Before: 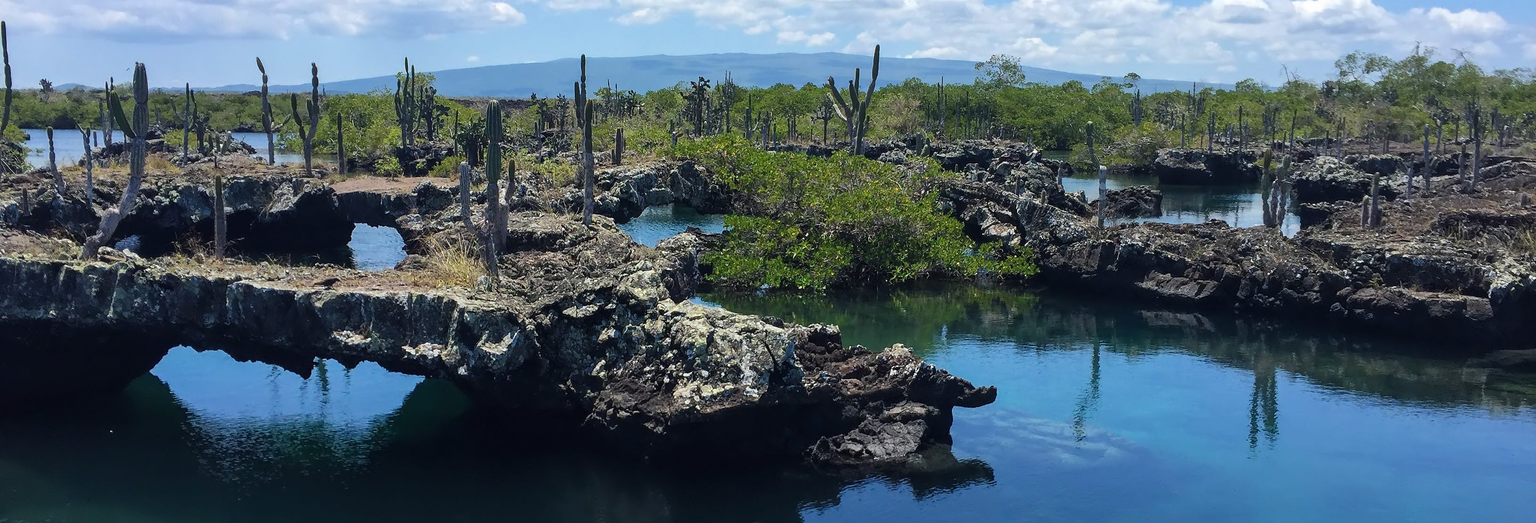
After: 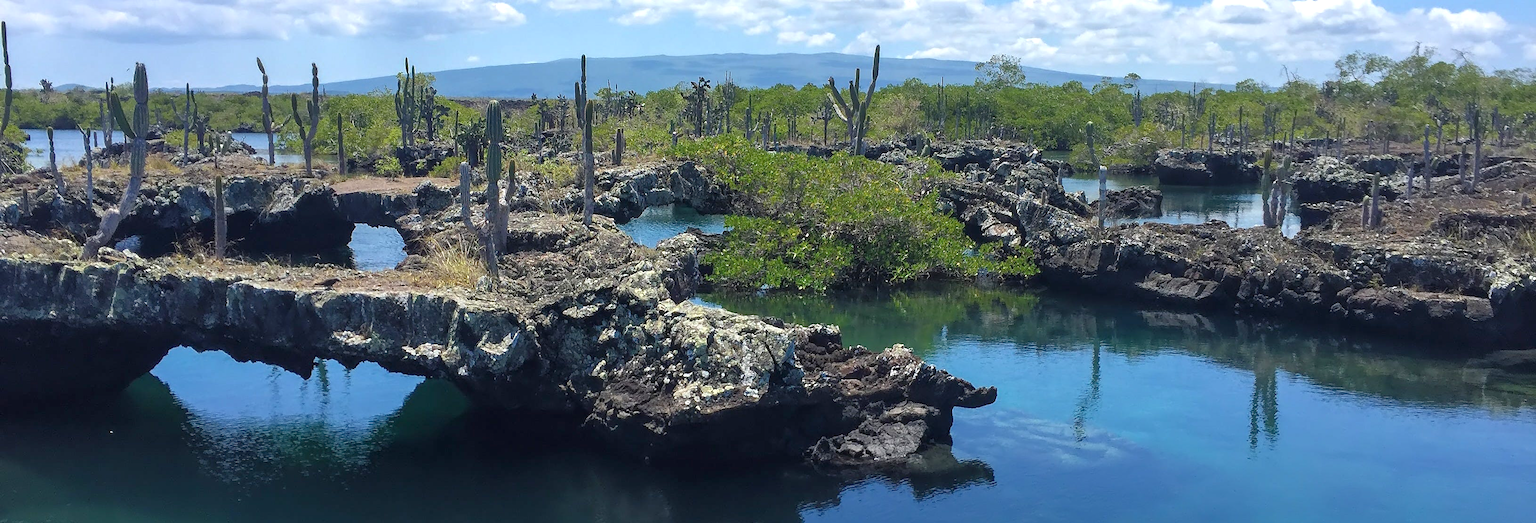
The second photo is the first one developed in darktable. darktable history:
tone equalizer: -8 EV 0.233 EV, -7 EV 0.404 EV, -6 EV 0.449 EV, -5 EV 0.257 EV, -3 EV -0.277 EV, -2 EV -0.426 EV, -1 EV -0.4 EV, +0 EV -0.263 EV, edges refinement/feathering 500, mask exposure compensation -1.57 EV, preserve details no
exposure: exposure 0.606 EV, compensate highlight preservation false
